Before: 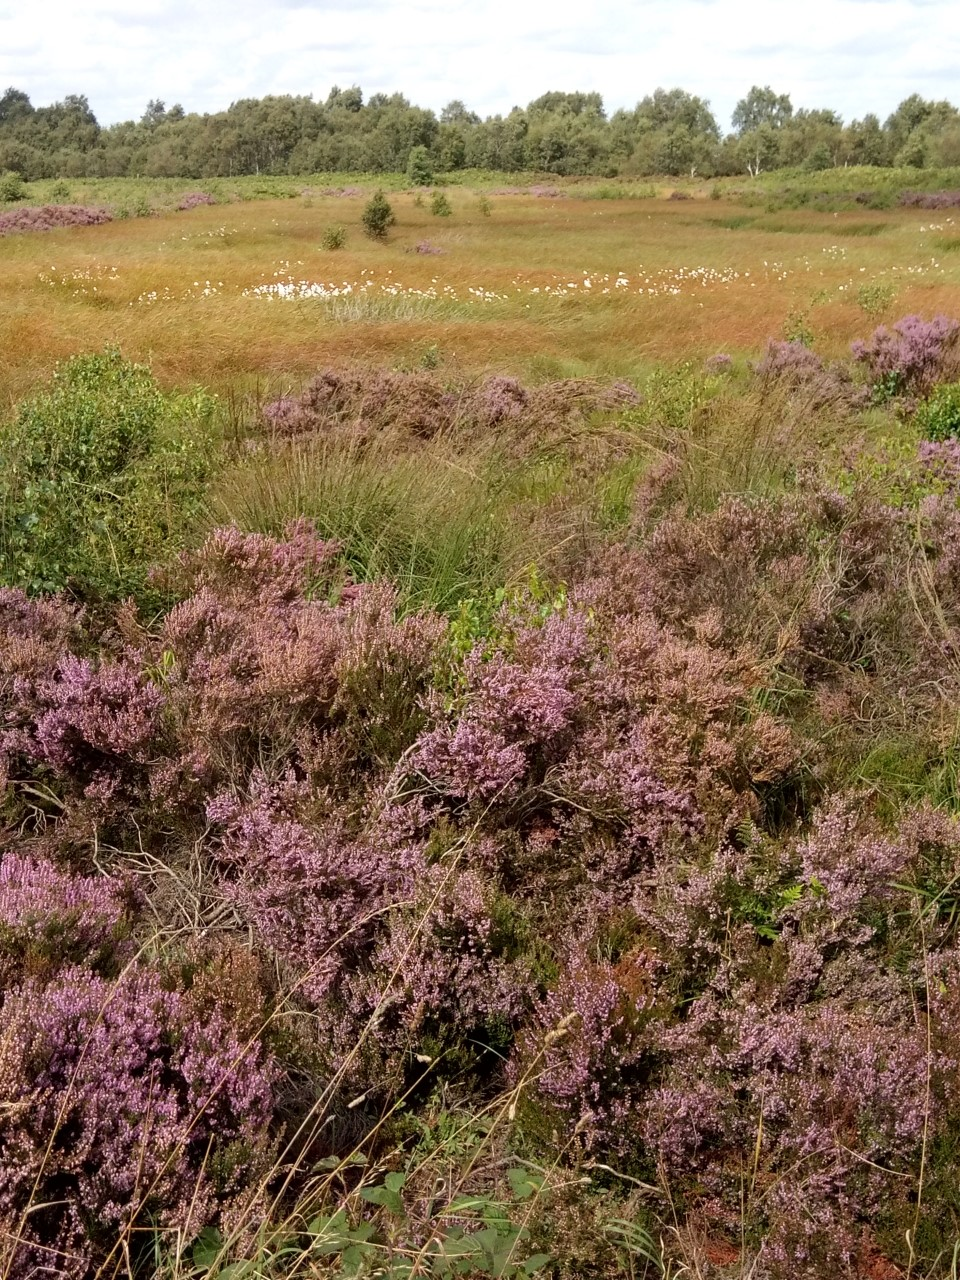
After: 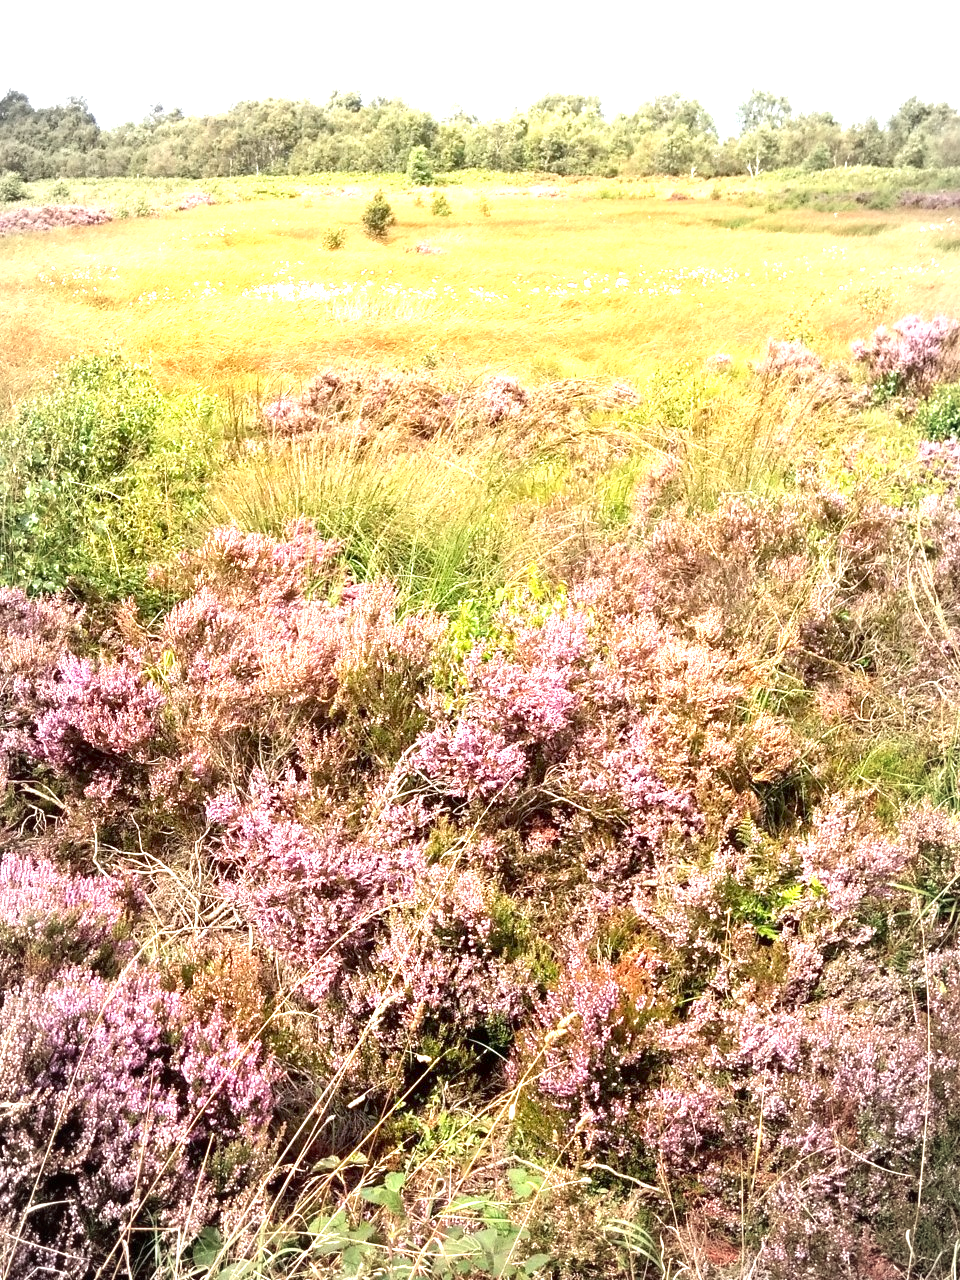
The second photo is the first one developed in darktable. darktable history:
exposure: exposure 2 EV, compensate highlight preservation false
vignetting: brightness -0.262, automatic ratio true
